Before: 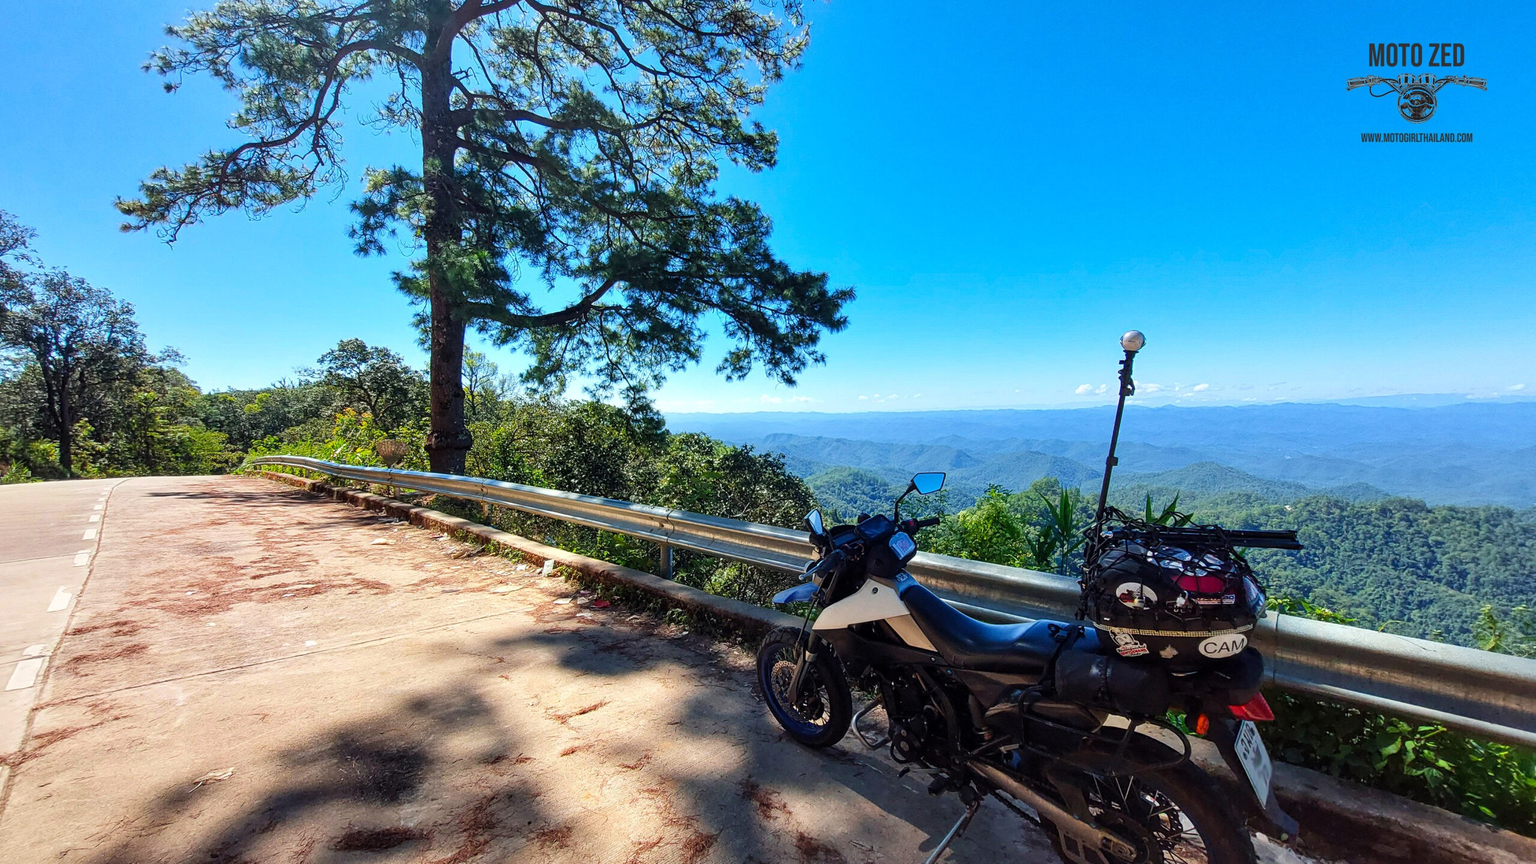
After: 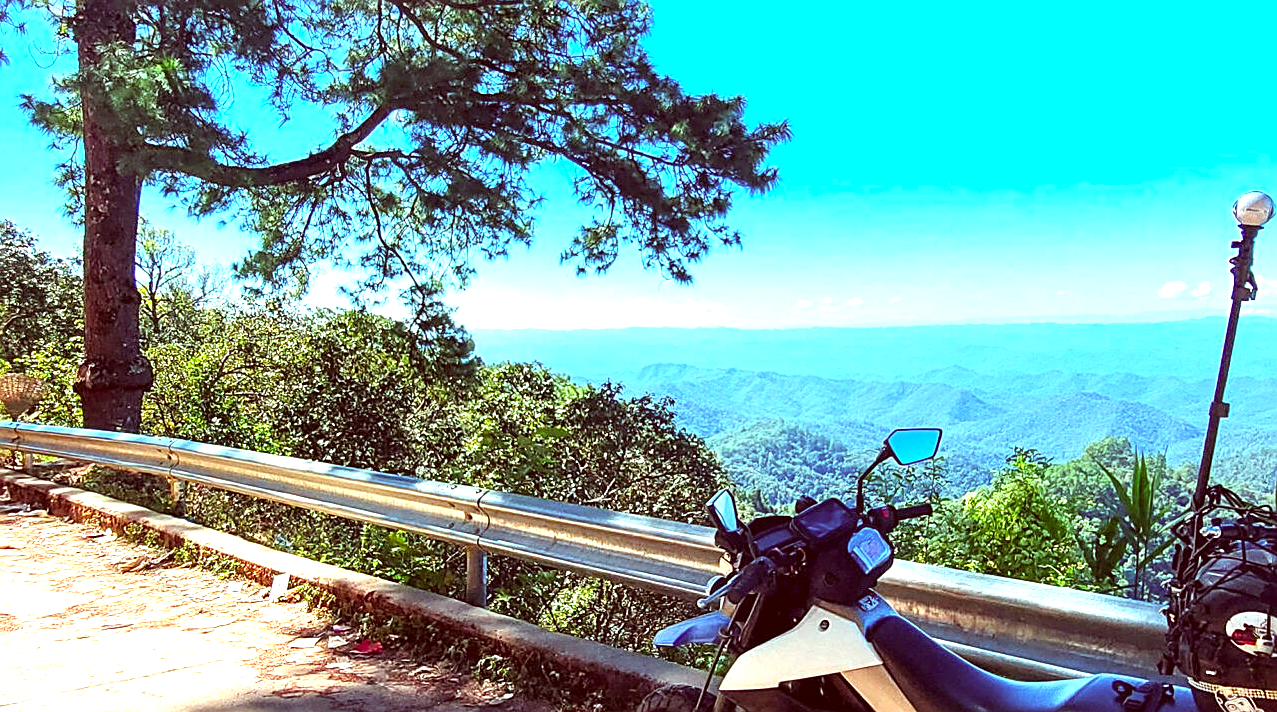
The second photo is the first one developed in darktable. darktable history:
crop: left 24.778%, top 24.995%, right 25.33%, bottom 25.498%
sharpen: on, module defaults
exposure: black level correction 0, exposure 1.199 EV, compensate highlight preservation false
color correction: highlights a* -7.09, highlights b* -0.158, shadows a* 20.19, shadows b* 10.99
